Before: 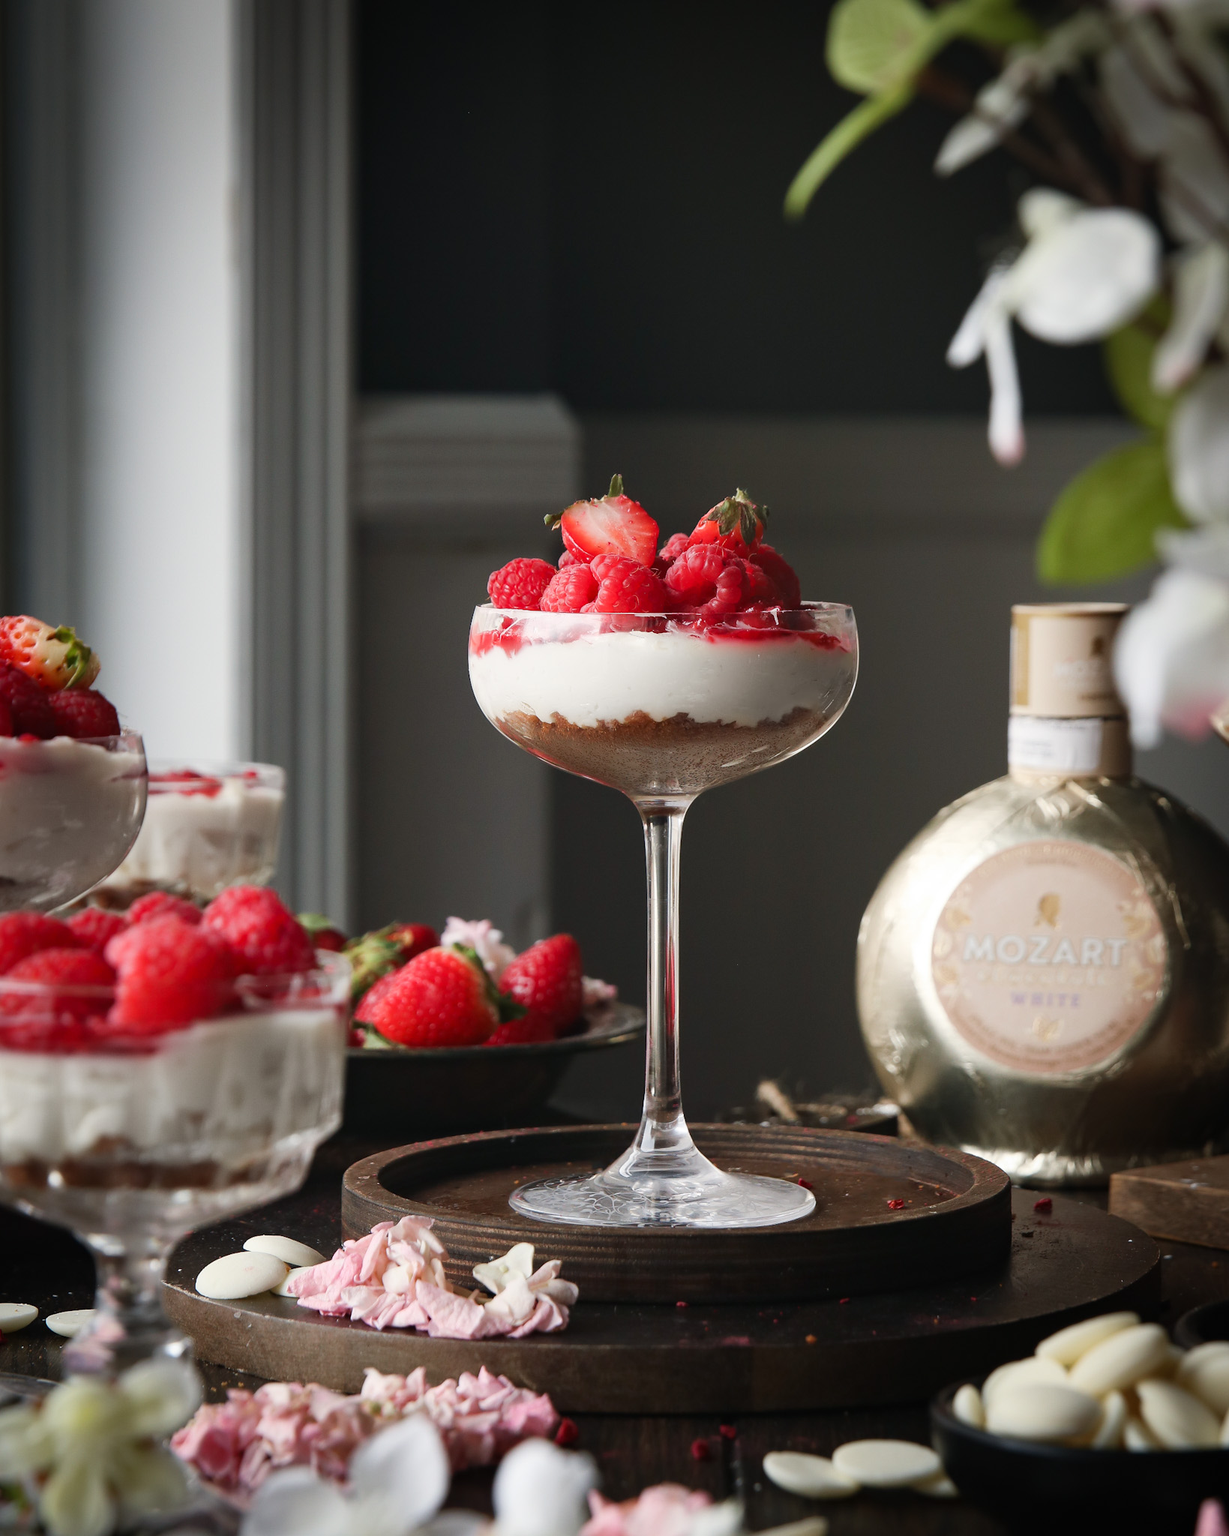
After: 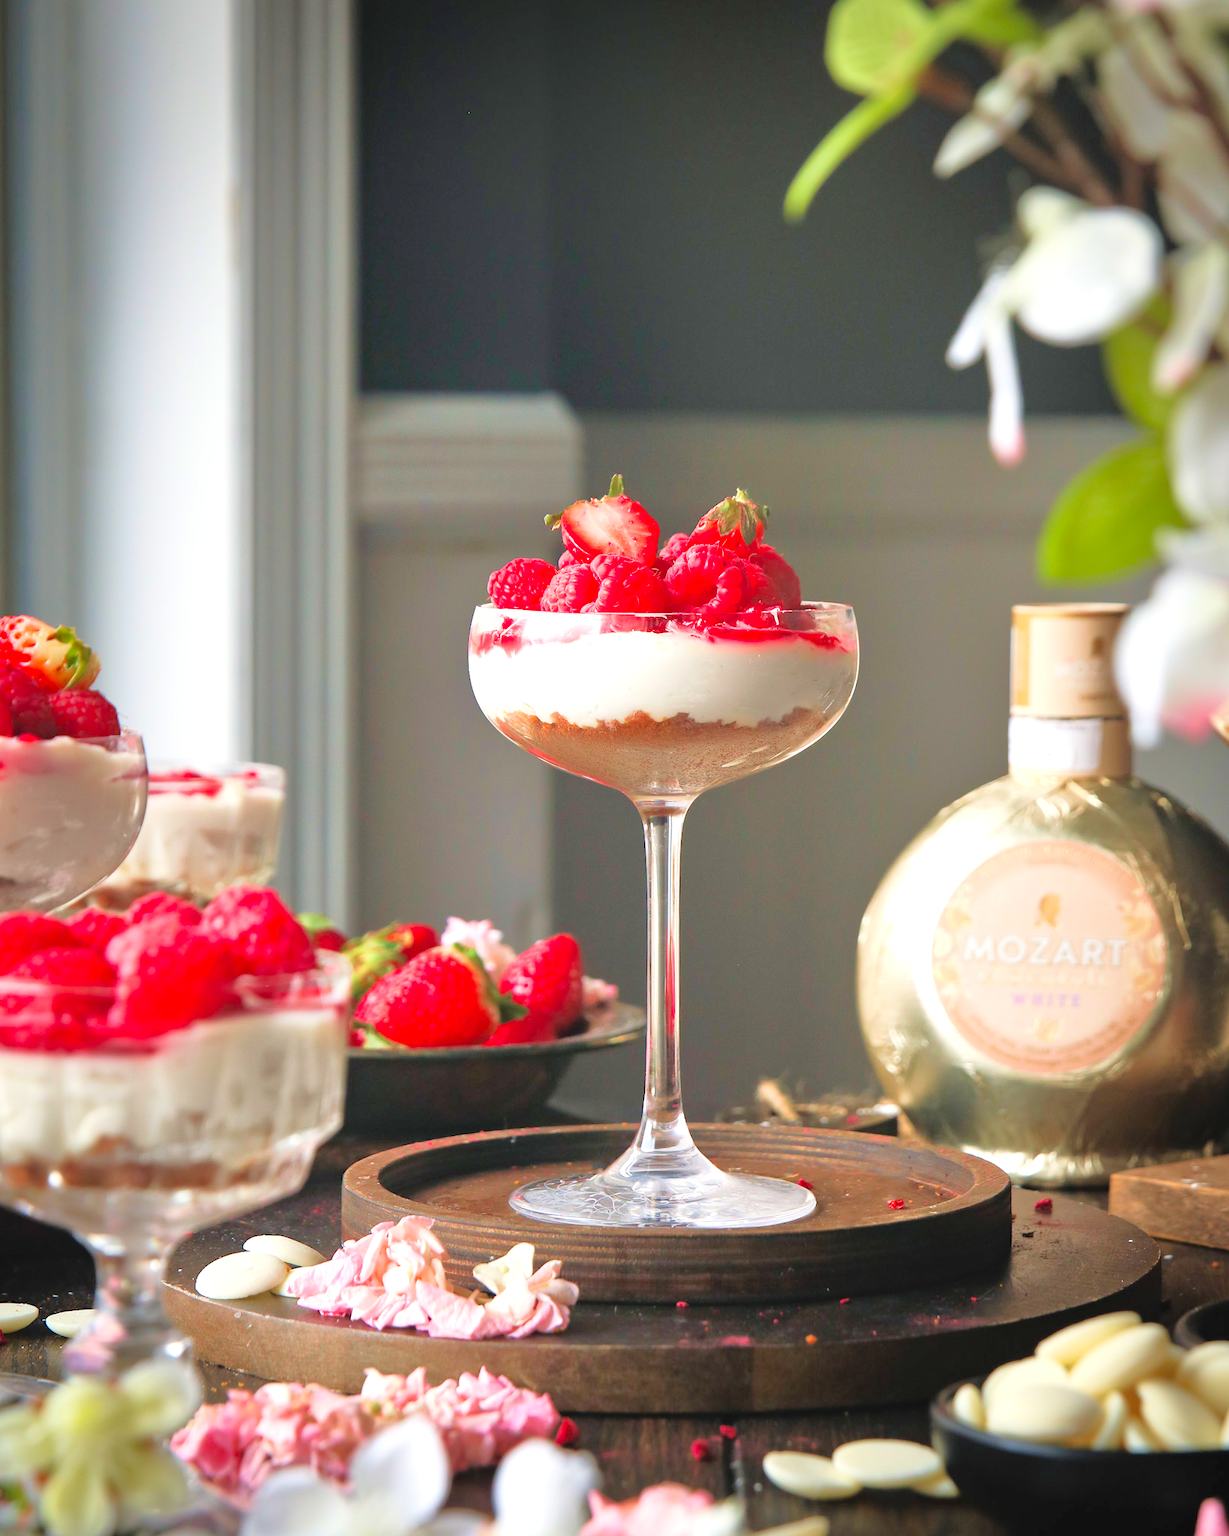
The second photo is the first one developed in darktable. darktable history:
velvia: on, module defaults
tone equalizer: -7 EV 0.148 EV, -6 EV 0.636 EV, -5 EV 1.17 EV, -4 EV 1.33 EV, -3 EV 1.12 EV, -2 EV 0.6 EV, -1 EV 0.162 EV
exposure: black level correction 0, exposure 0.5 EV, compensate exposure bias true, compensate highlight preservation false
contrast brightness saturation: contrast 0.068, brightness 0.174, saturation 0.397
